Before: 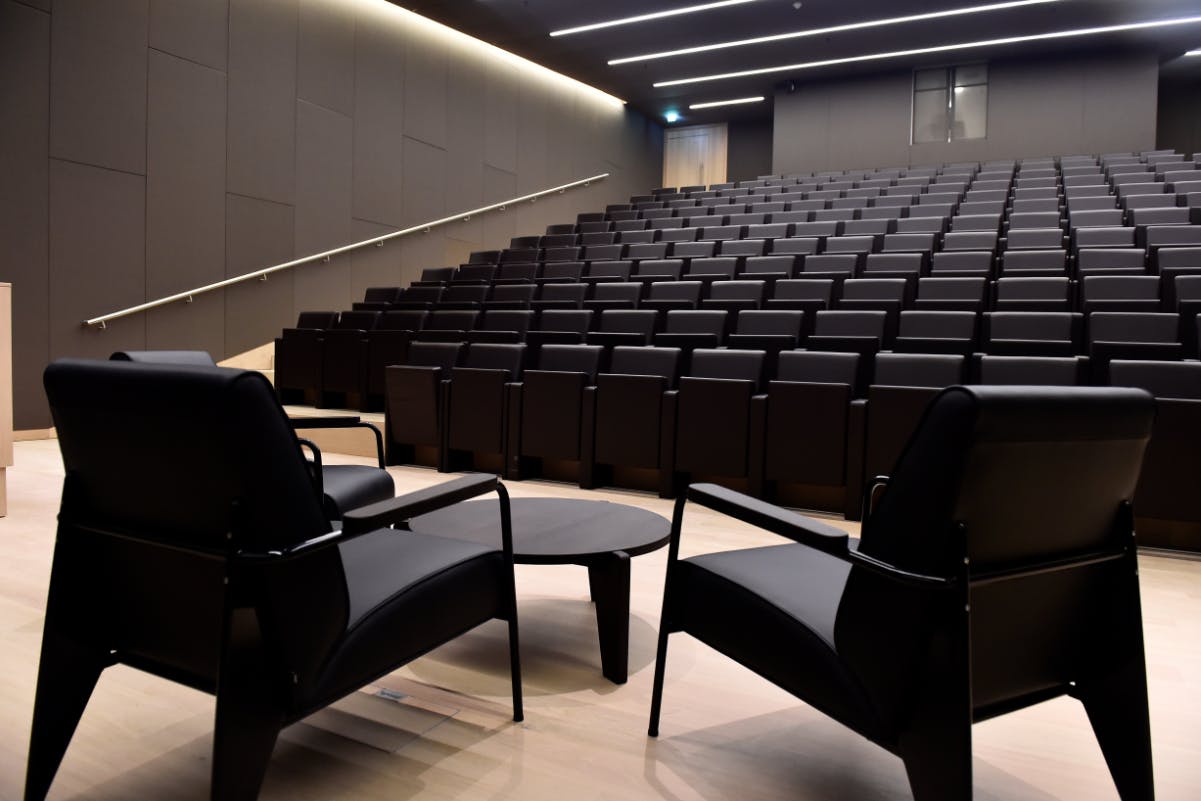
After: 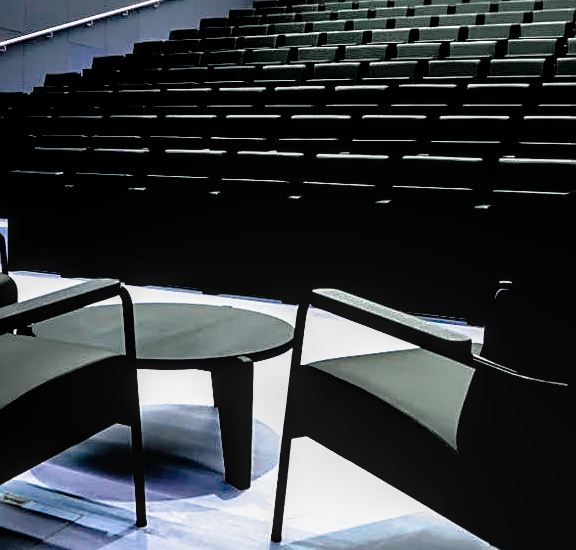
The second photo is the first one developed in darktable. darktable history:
sharpen: on, module defaults
filmic rgb: black relative exposure -8.26 EV, white relative exposure 2.22 EV, hardness 7.06, latitude 84.88%, contrast 1.686, highlights saturation mix -3.81%, shadows ↔ highlights balance -1.87%
color balance rgb: linear chroma grading › global chroma 9.864%, perceptual saturation grading › global saturation 34.959%, perceptual saturation grading › highlights -29.803%, perceptual saturation grading › shadows 34.562%, hue shift -147.26°, contrast 34.822%, saturation formula JzAzBz (2021)
local contrast: on, module defaults
crop: left 31.41%, top 24.445%, right 20.369%, bottom 6.362%
shadows and highlights: on, module defaults
